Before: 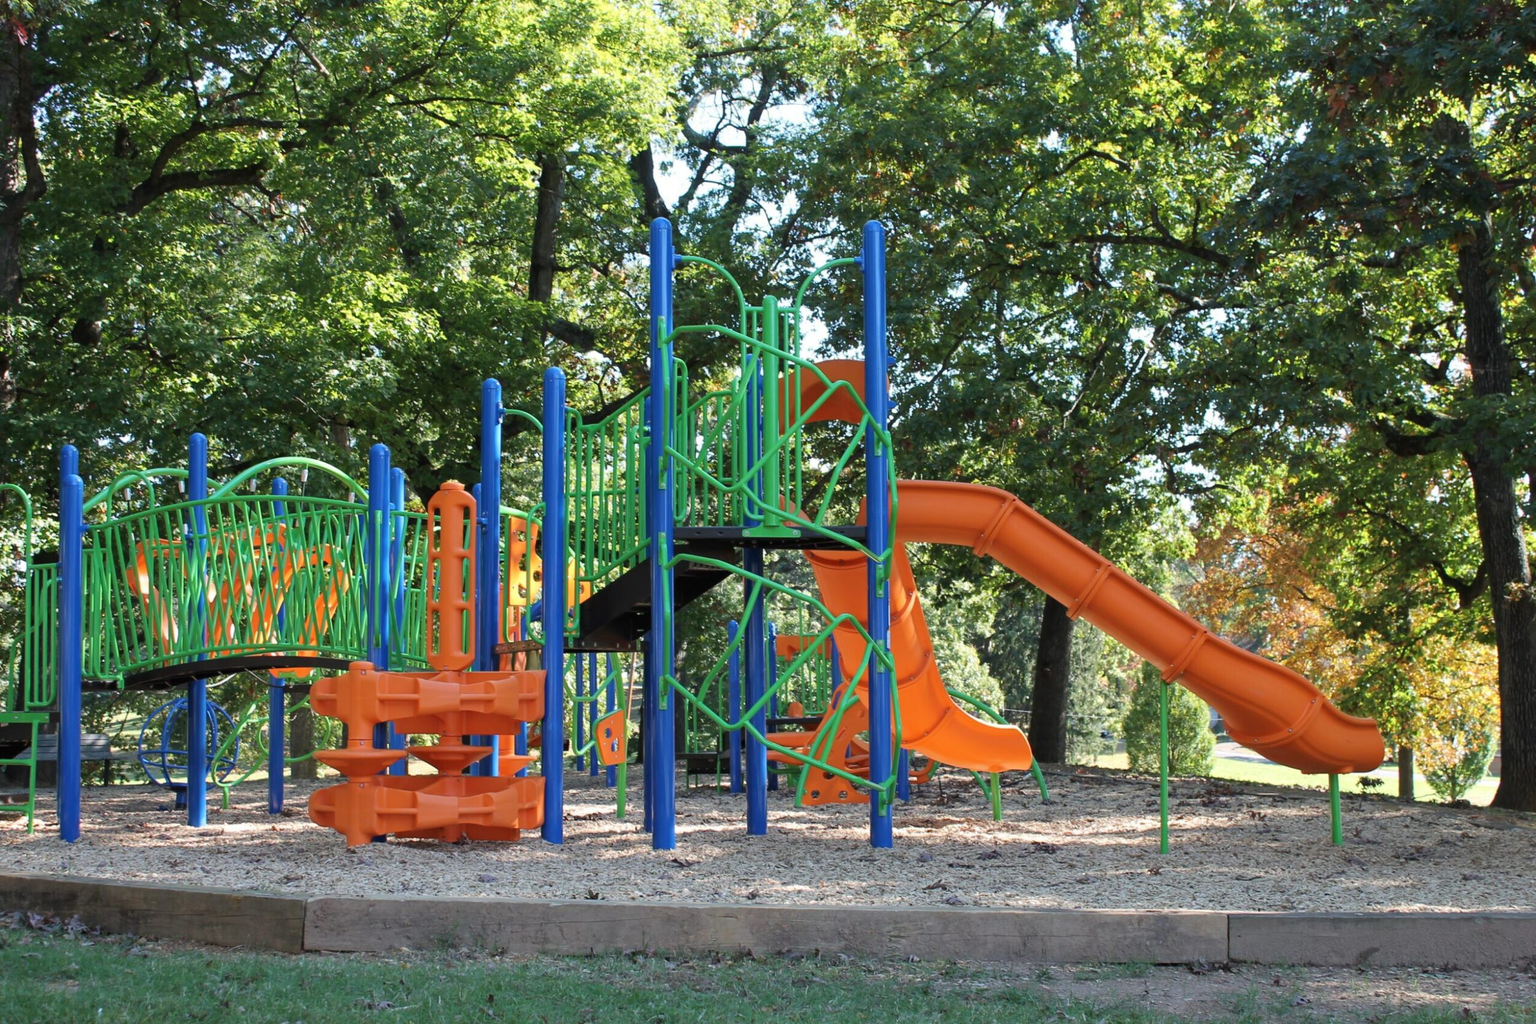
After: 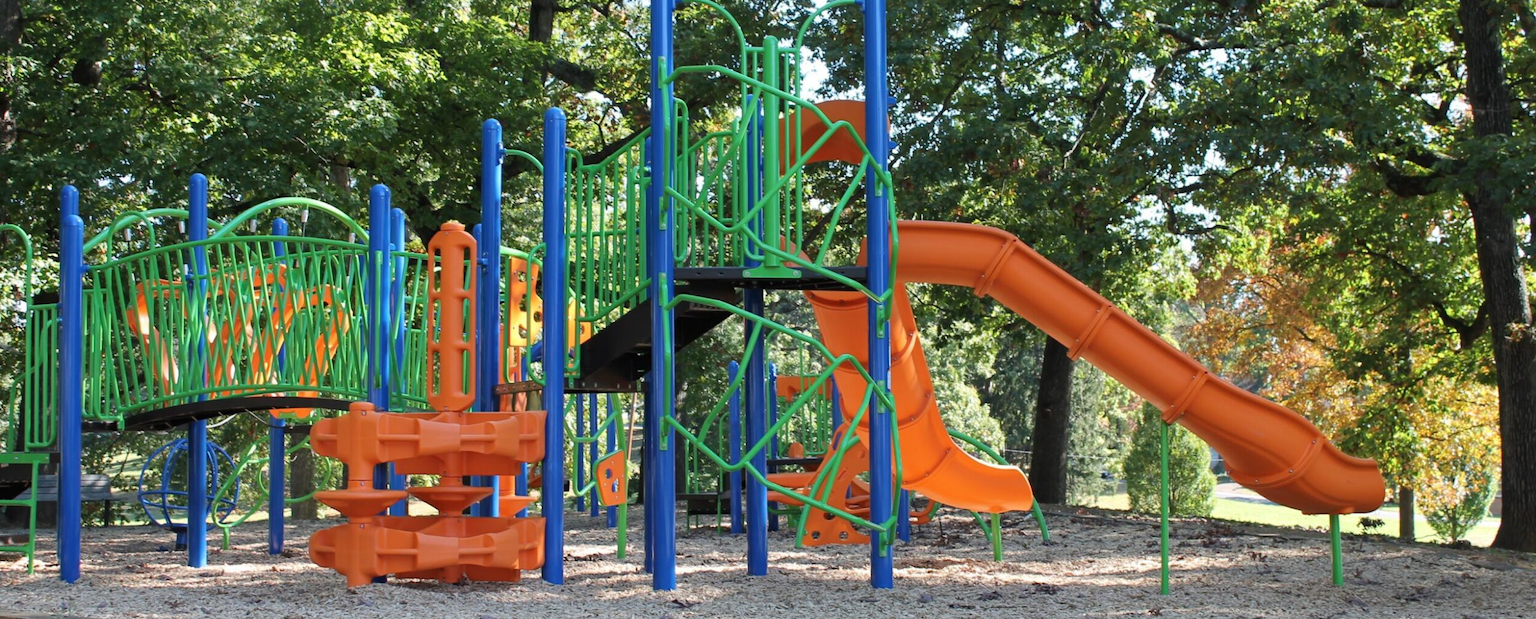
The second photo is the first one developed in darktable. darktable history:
crop and rotate: top 25.485%, bottom 13.992%
